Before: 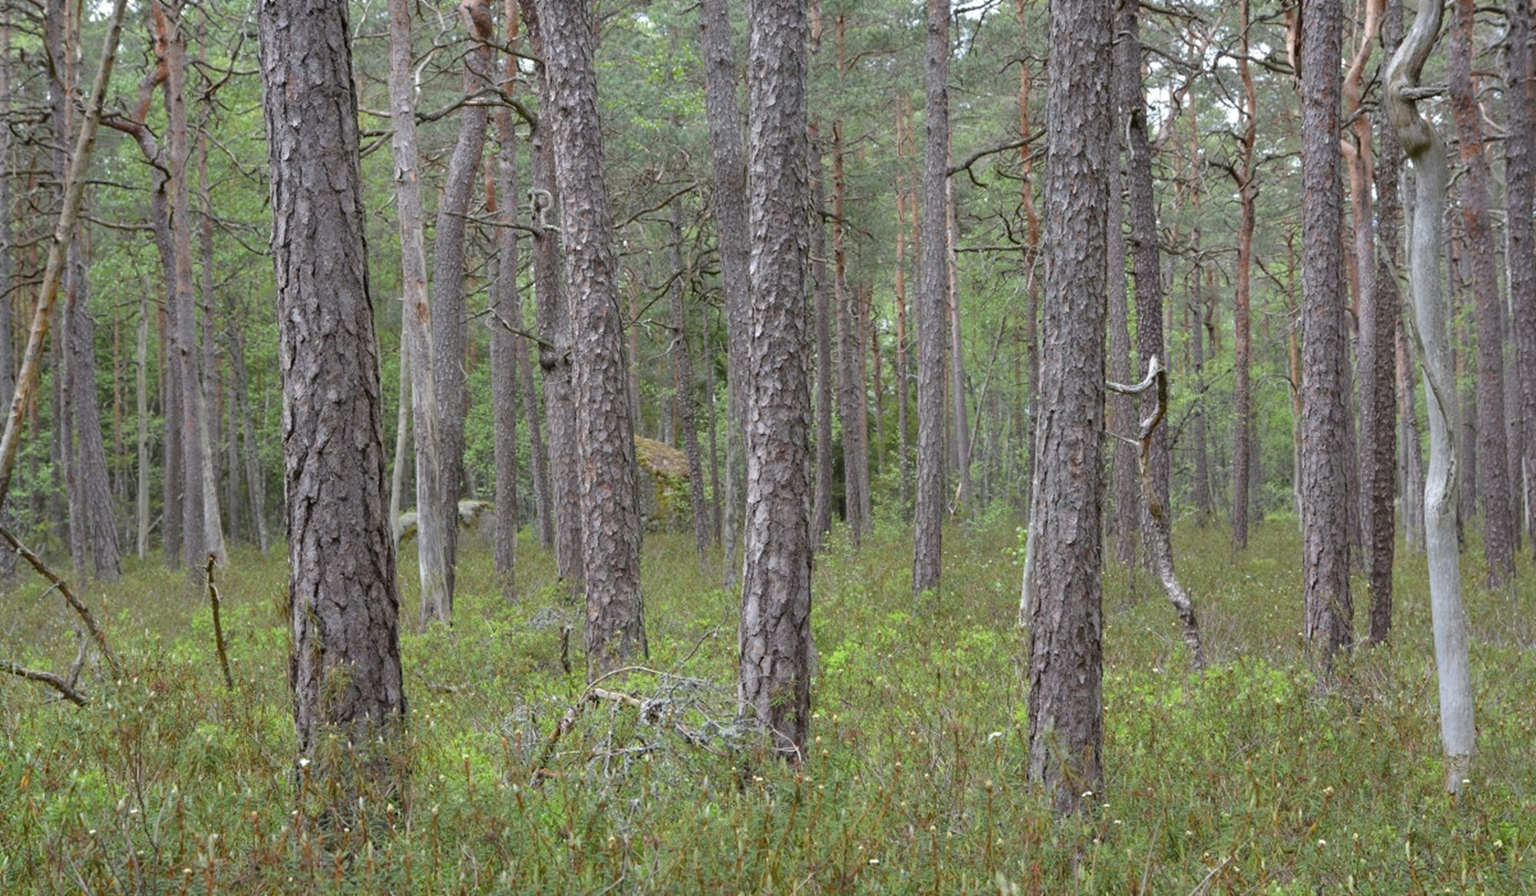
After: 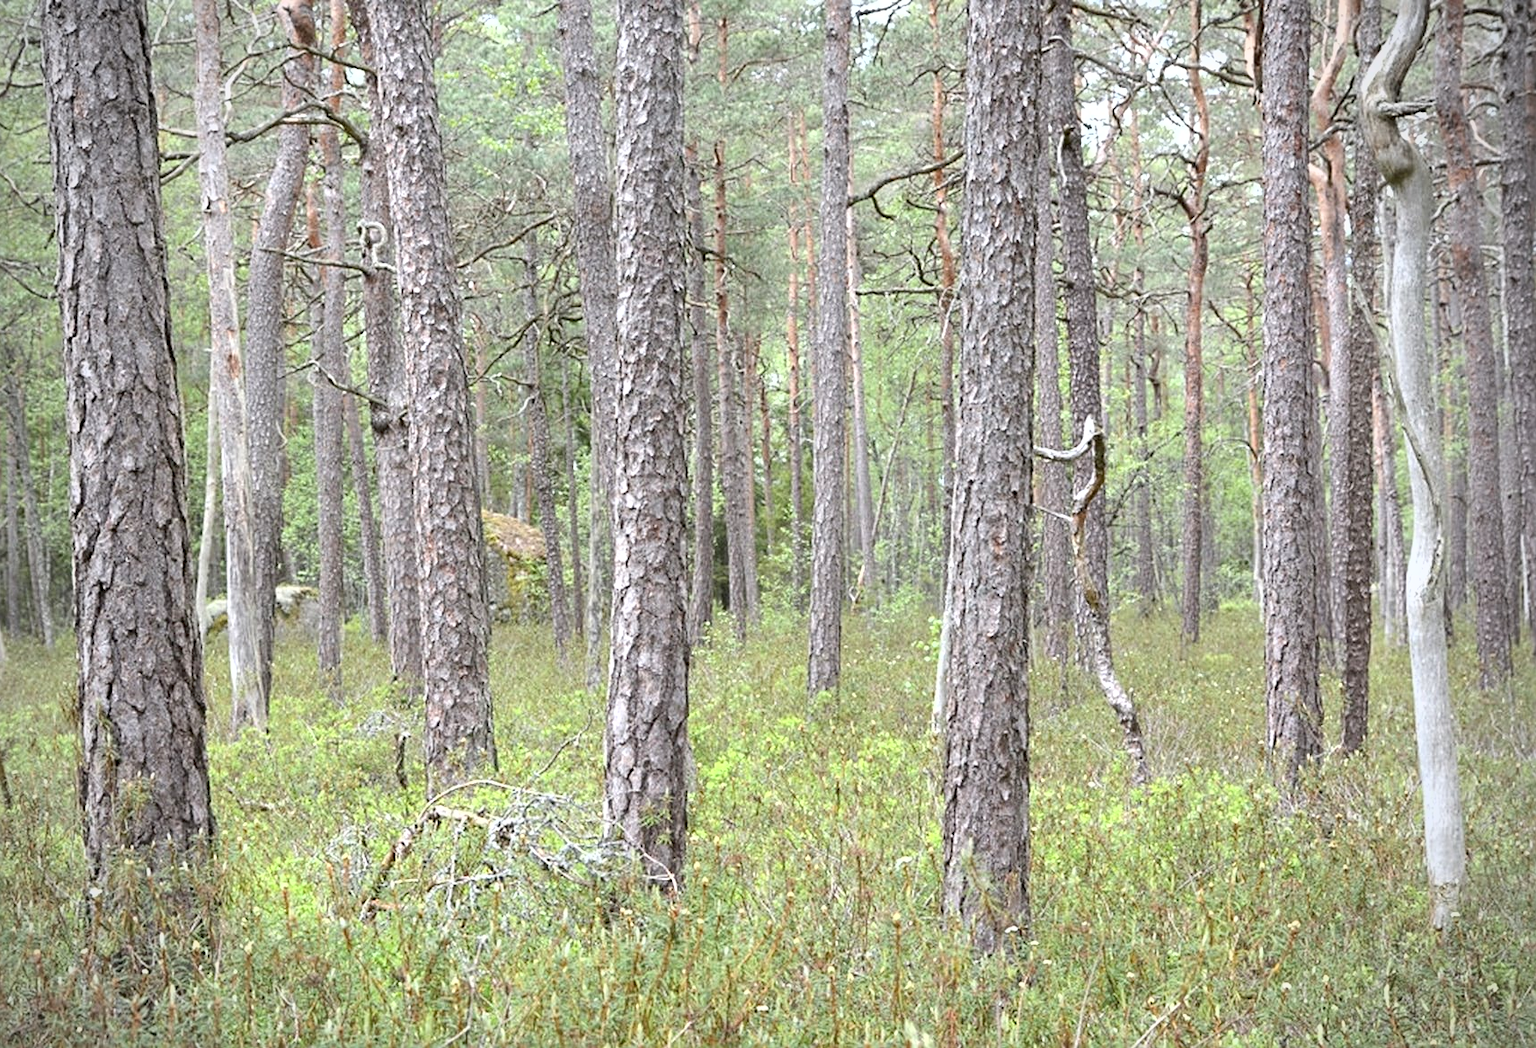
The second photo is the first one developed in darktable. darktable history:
crop and rotate: left 14.515%
contrast brightness saturation: contrast 0.105, saturation -0.171
vignetting: on, module defaults
shadows and highlights: shadows 31.14, highlights 1.81, soften with gaussian
sharpen: on, module defaults
color balance rgb: shadows fall-off 298.984%, white fulcrum 2 EV, highlights fall-off 299.721%, perceptual saturation grading › global saturation 0.889%, perceptual brilliance grading › mid-tones 10.067%, perceptual brilliance grading › shadows 15.275%, mask middle-gray fulcrum 99.339%, contrast gray fulcrum 38.301%, contrast -9.89%
exposure: exposure 0.519 EV, compensate highlight preservation false
